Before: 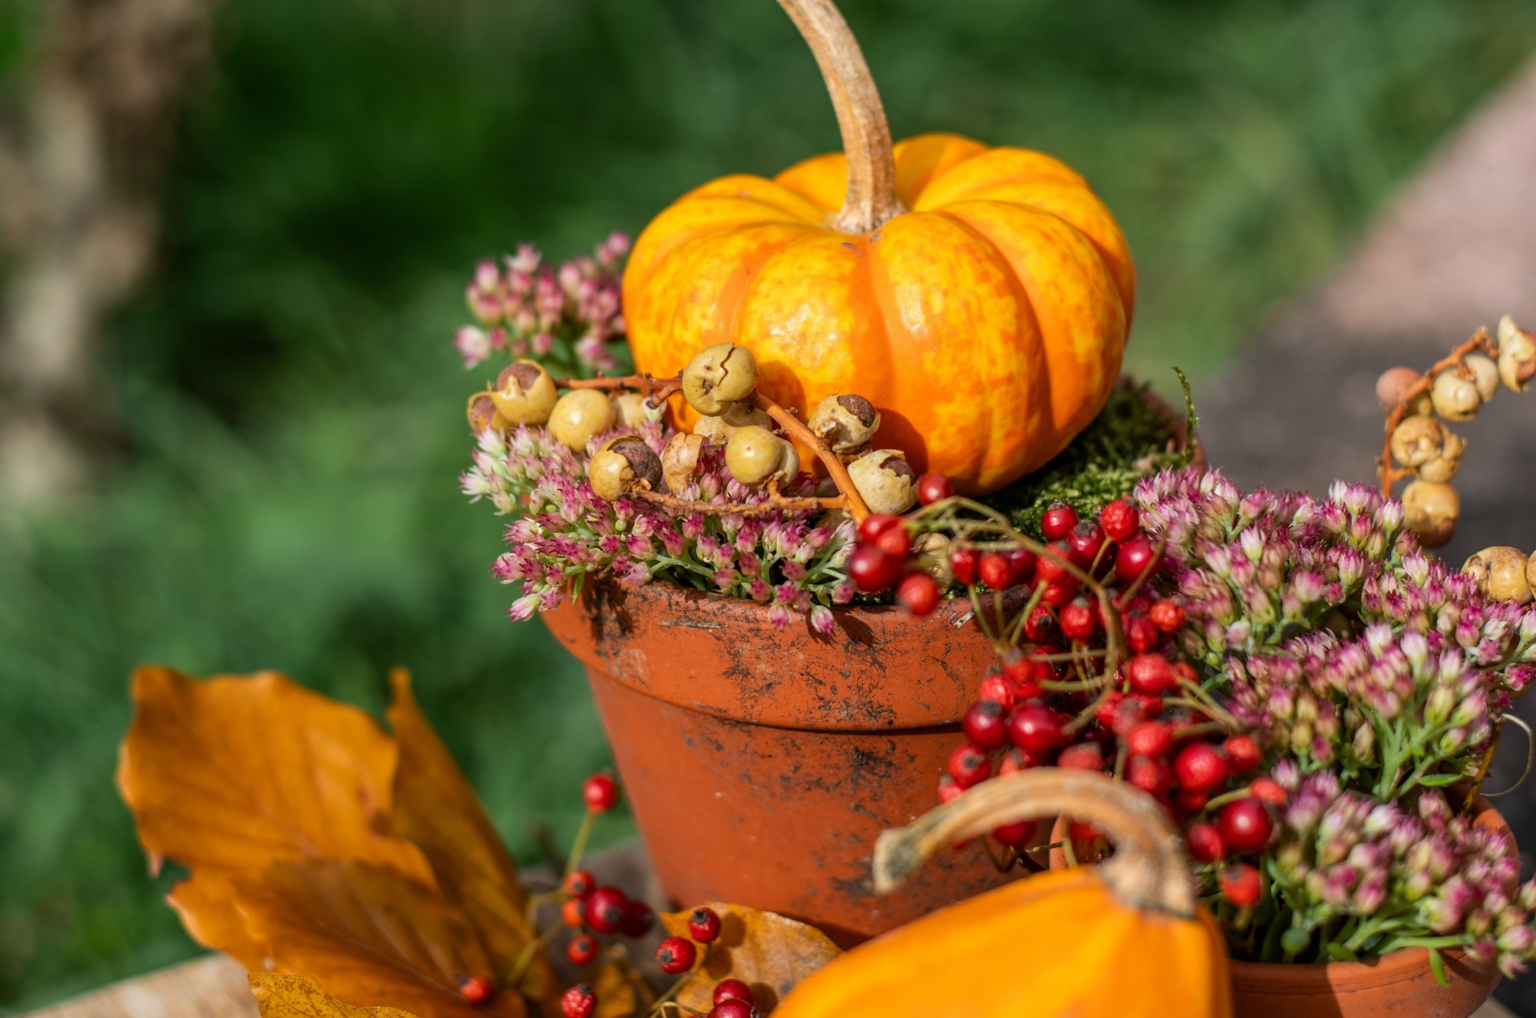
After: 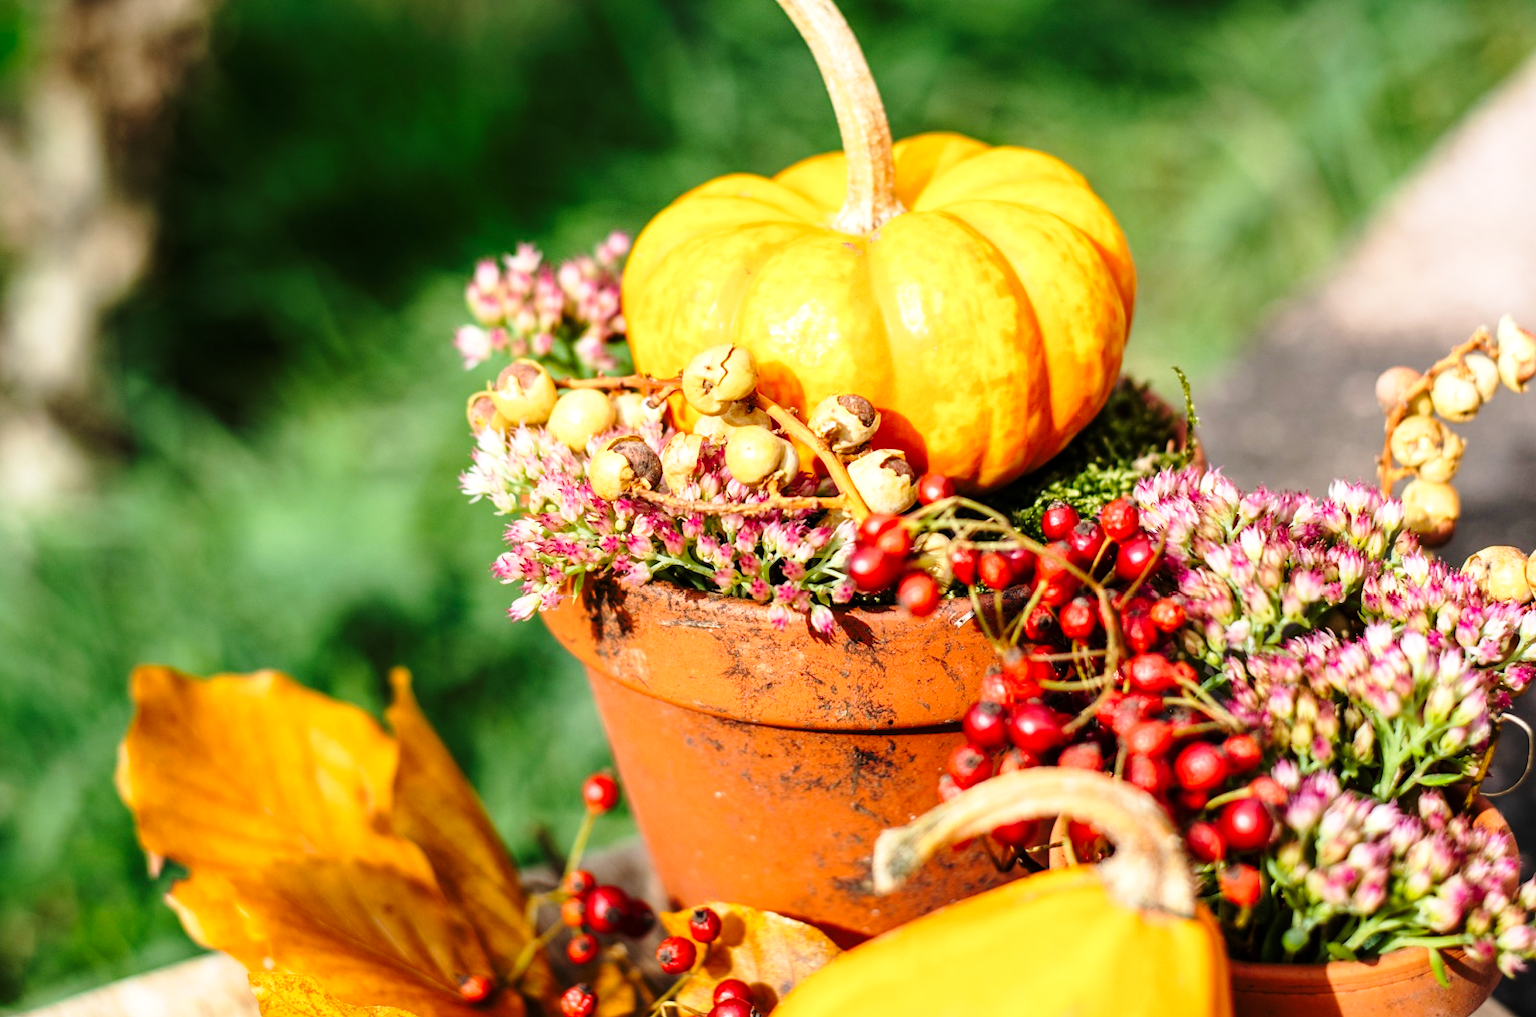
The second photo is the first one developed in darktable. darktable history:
base curve: curves: ch0 [(0, 0) (0.028, 0.03) (0.121, 0.232) (0.46, 0.748) (0.859, 0.968) (1, 1)], preserve colors none
tone equalizer: -8 EV -0.772 EV, -7 EV -0.69 EV, -6 EV -0.61 EV, -5 EV -0.406 EV, -3 EV 0.371 EV, -2 EV 0.6 EV, -1 EV 0.683 EV, +0 EV 0.75 EV
